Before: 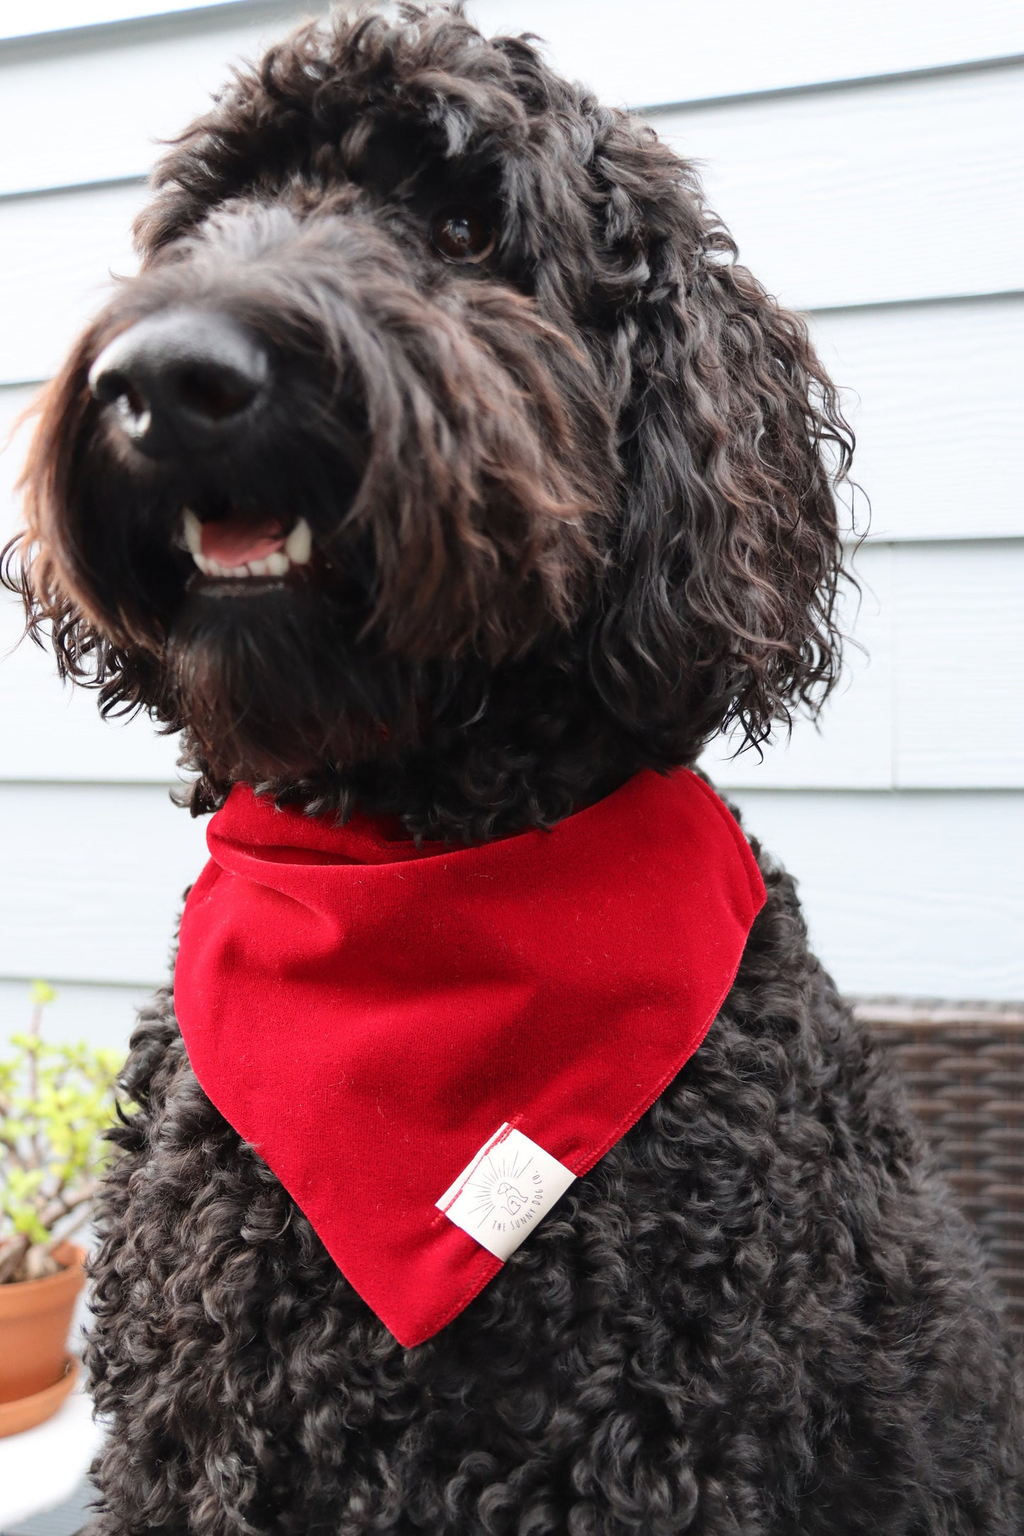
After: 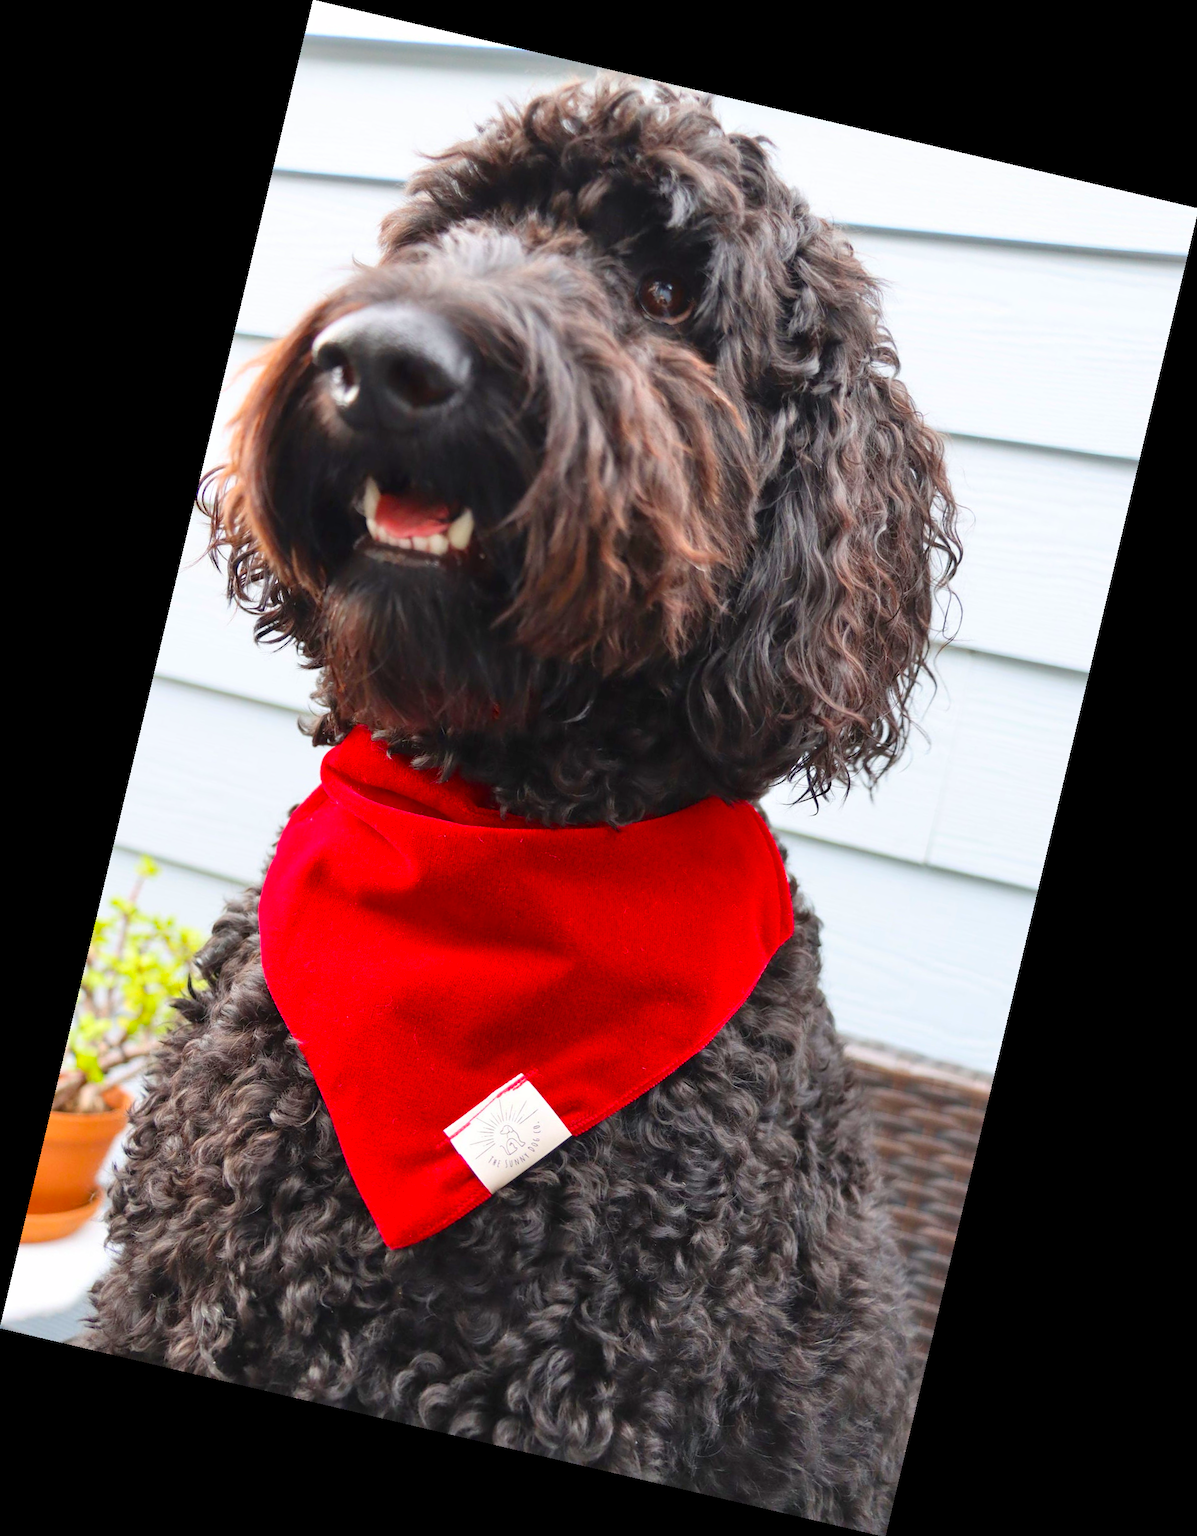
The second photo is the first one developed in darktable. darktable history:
color balance rgb: linear chroma grading › global chroma 15%, perceptual saturation grading › global saturation 30%
rotate and perspective: rotation 13.27°, automatic cropping off
tone equalizer: -8 EV 1 EV, -7 EV 1 EV, -6 EV 1 EV, -5 EV 1 EV, -4 EV 1 EV, -3 EV 0.75 EV, -2 EV 0.5 EV, -1 EV 0.25 EV
